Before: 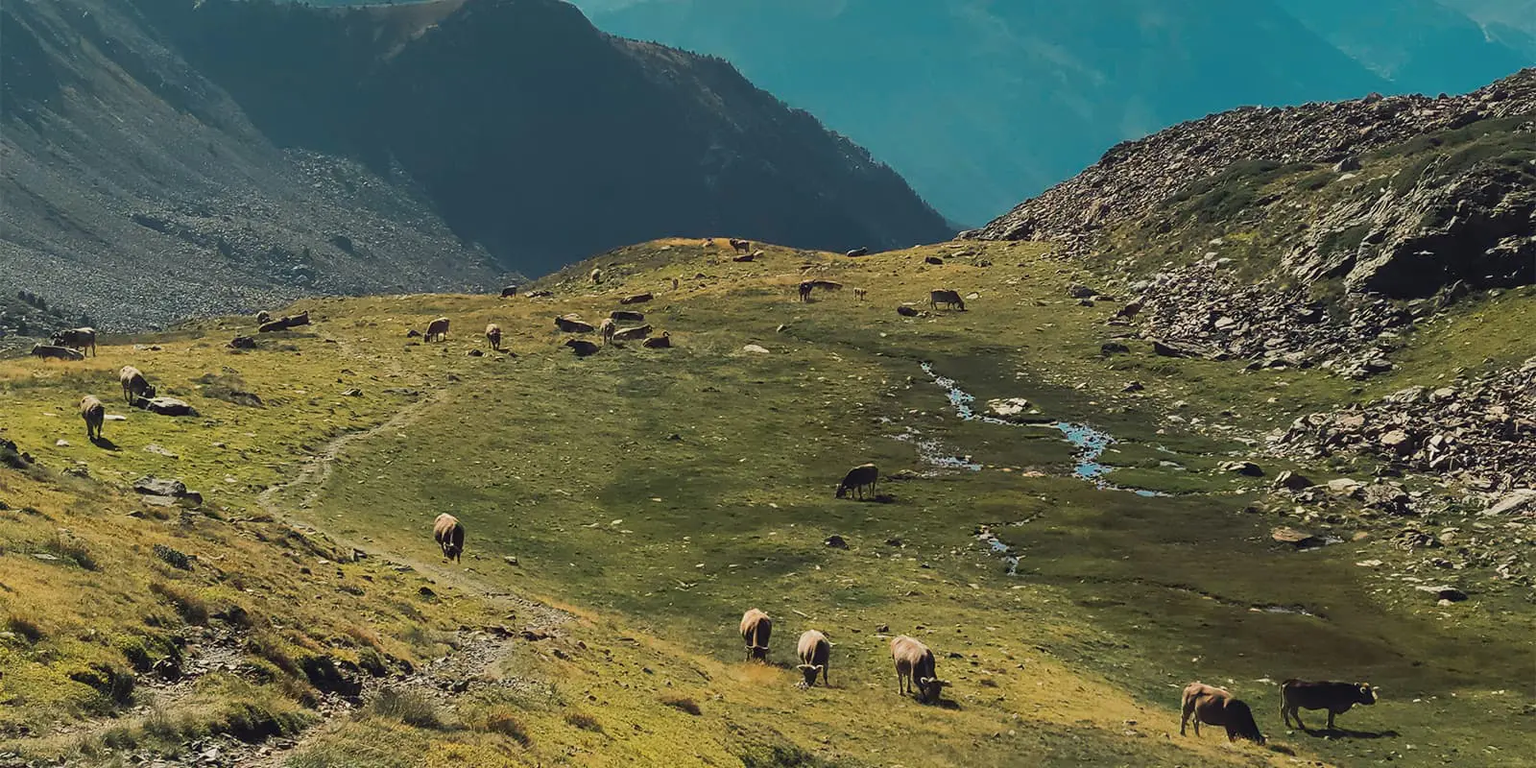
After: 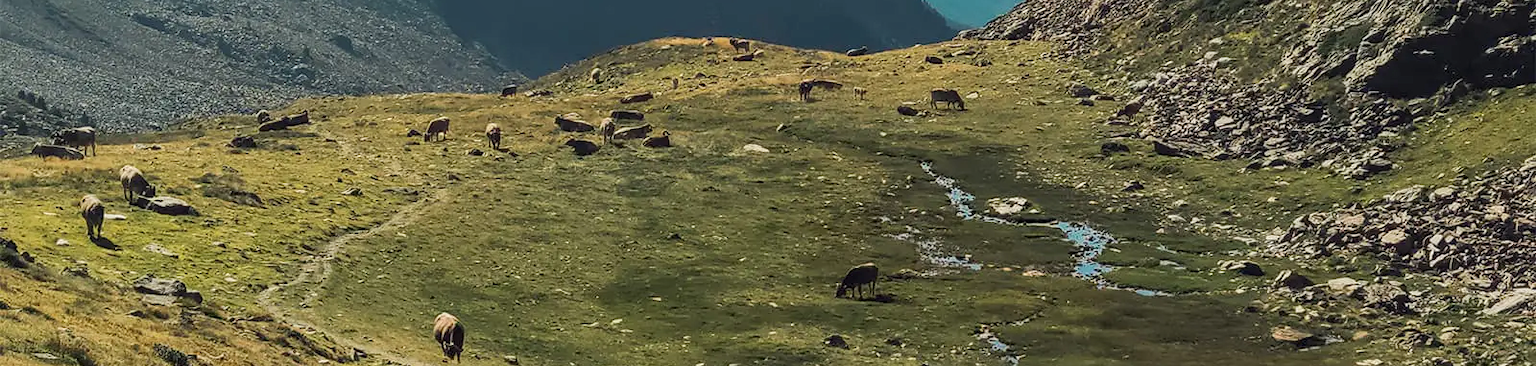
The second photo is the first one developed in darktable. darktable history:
base curve: curves: ch0 [(0, 0) (0.472, 0.508) (1, 1)], preserve colors none
local contrast: on, module defaults
crop and rotate: top 26.256%, bottom 25.962%
